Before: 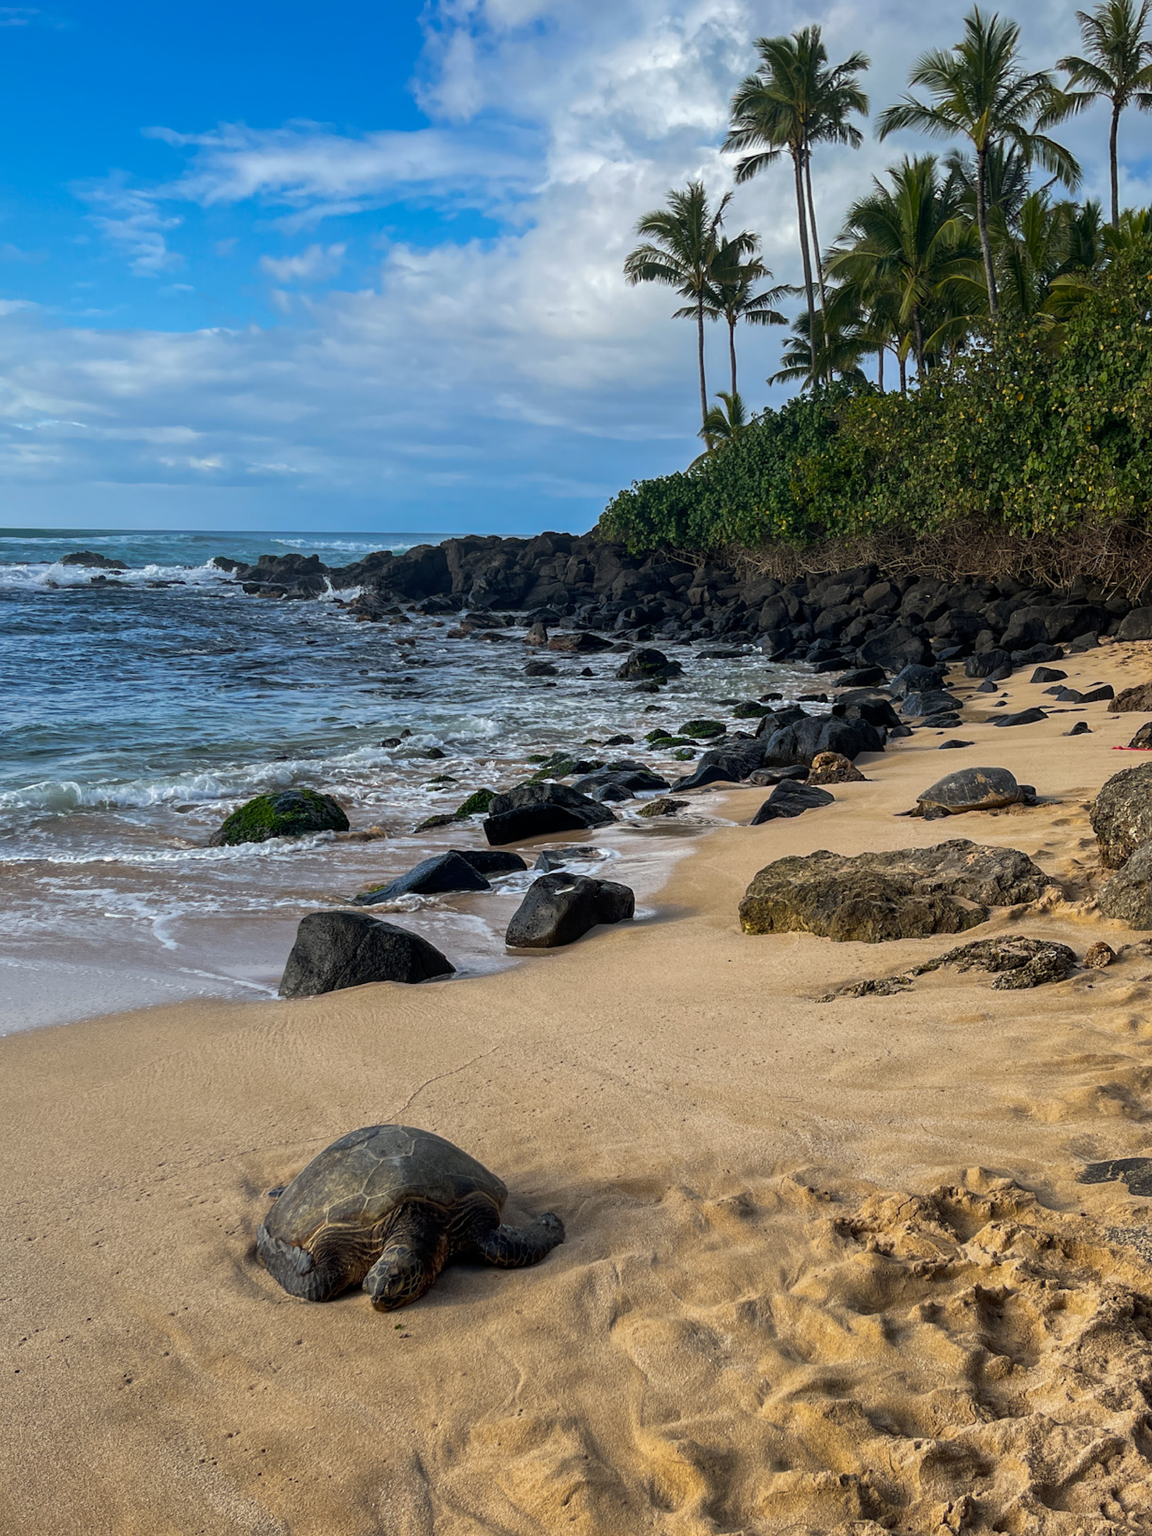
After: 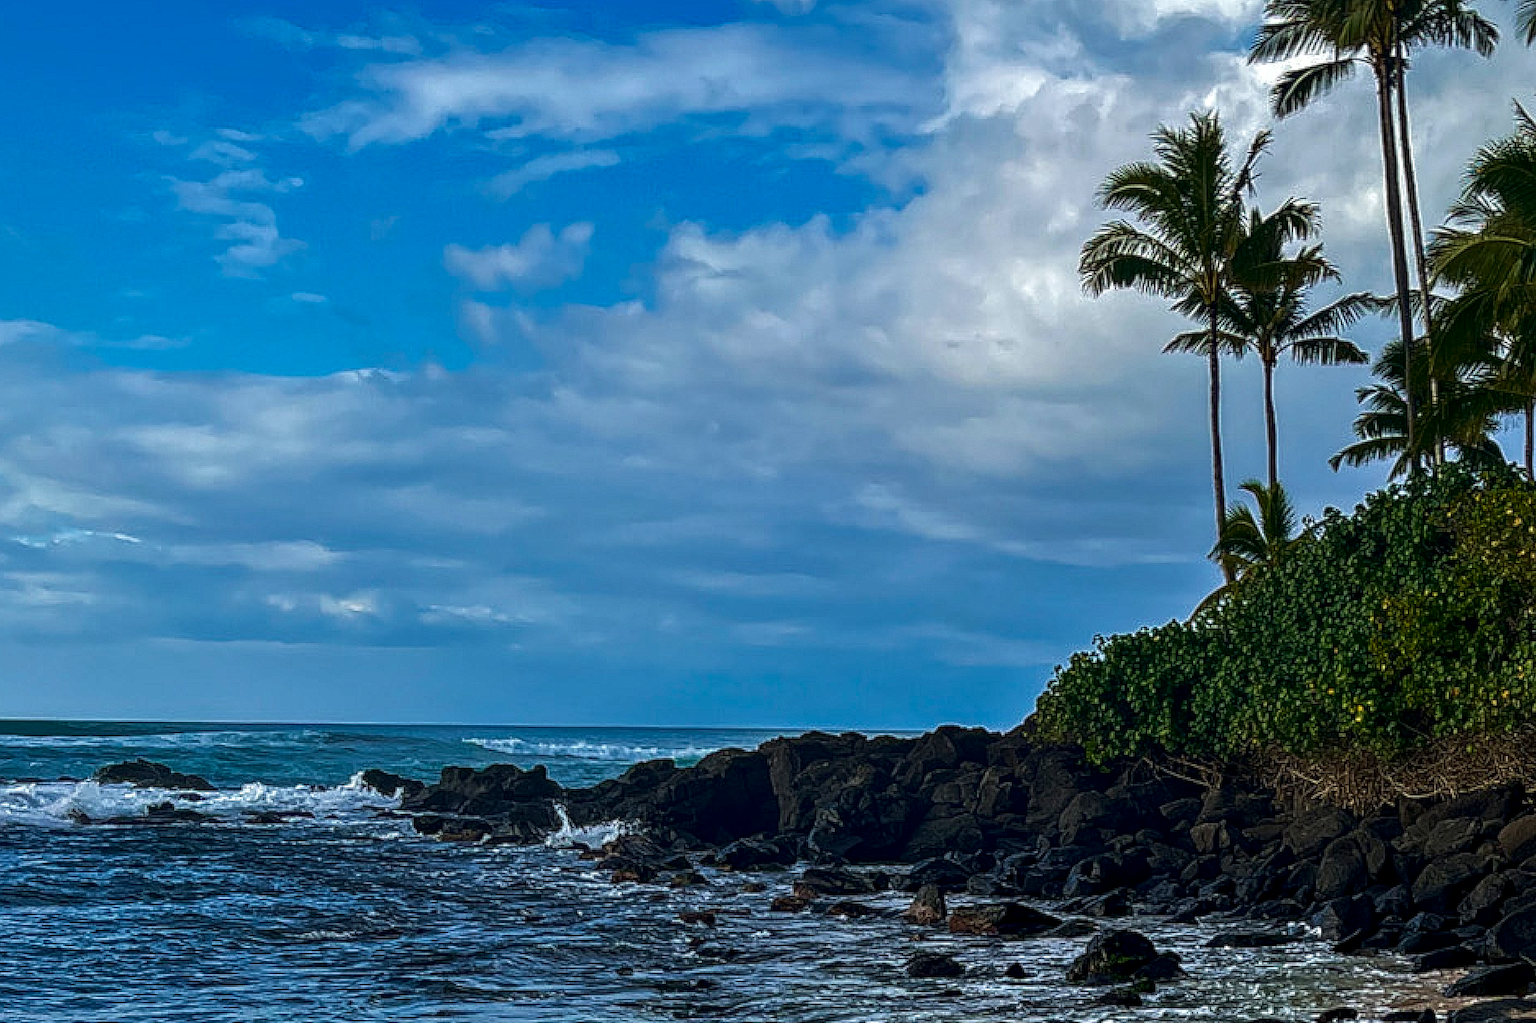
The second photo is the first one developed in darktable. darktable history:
crop: left 0.579%, top 7.627%, right 23.167%, bottom 54.275%
rgb curve: mode RGB, independent channels
local contrast: mode bilateral grid, contrast 20, coarseness 3, detail 300%, midtone range 0.2
contrast brightness saturation: brightness -0.2, saturation 0.08
contrast equalizer: octaves 7, y [[0.6 ×6], [0.55 ×6], [0 ×6], [0 ×6], [0 ×6]], mix 0.3
velvia: on, module defaults
